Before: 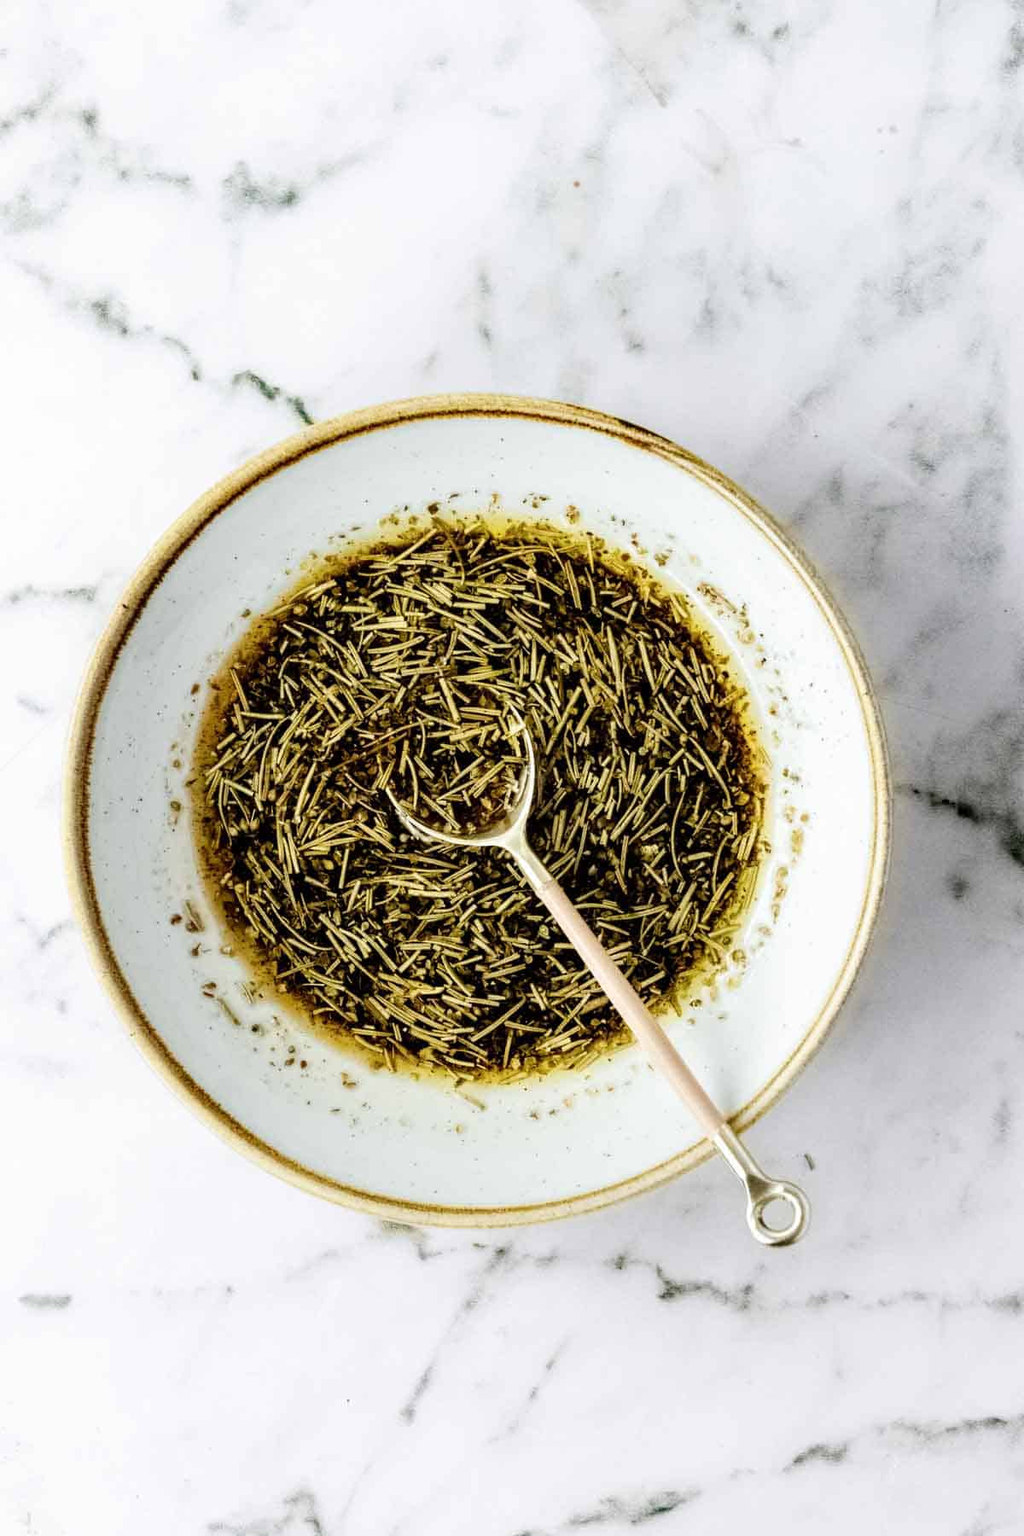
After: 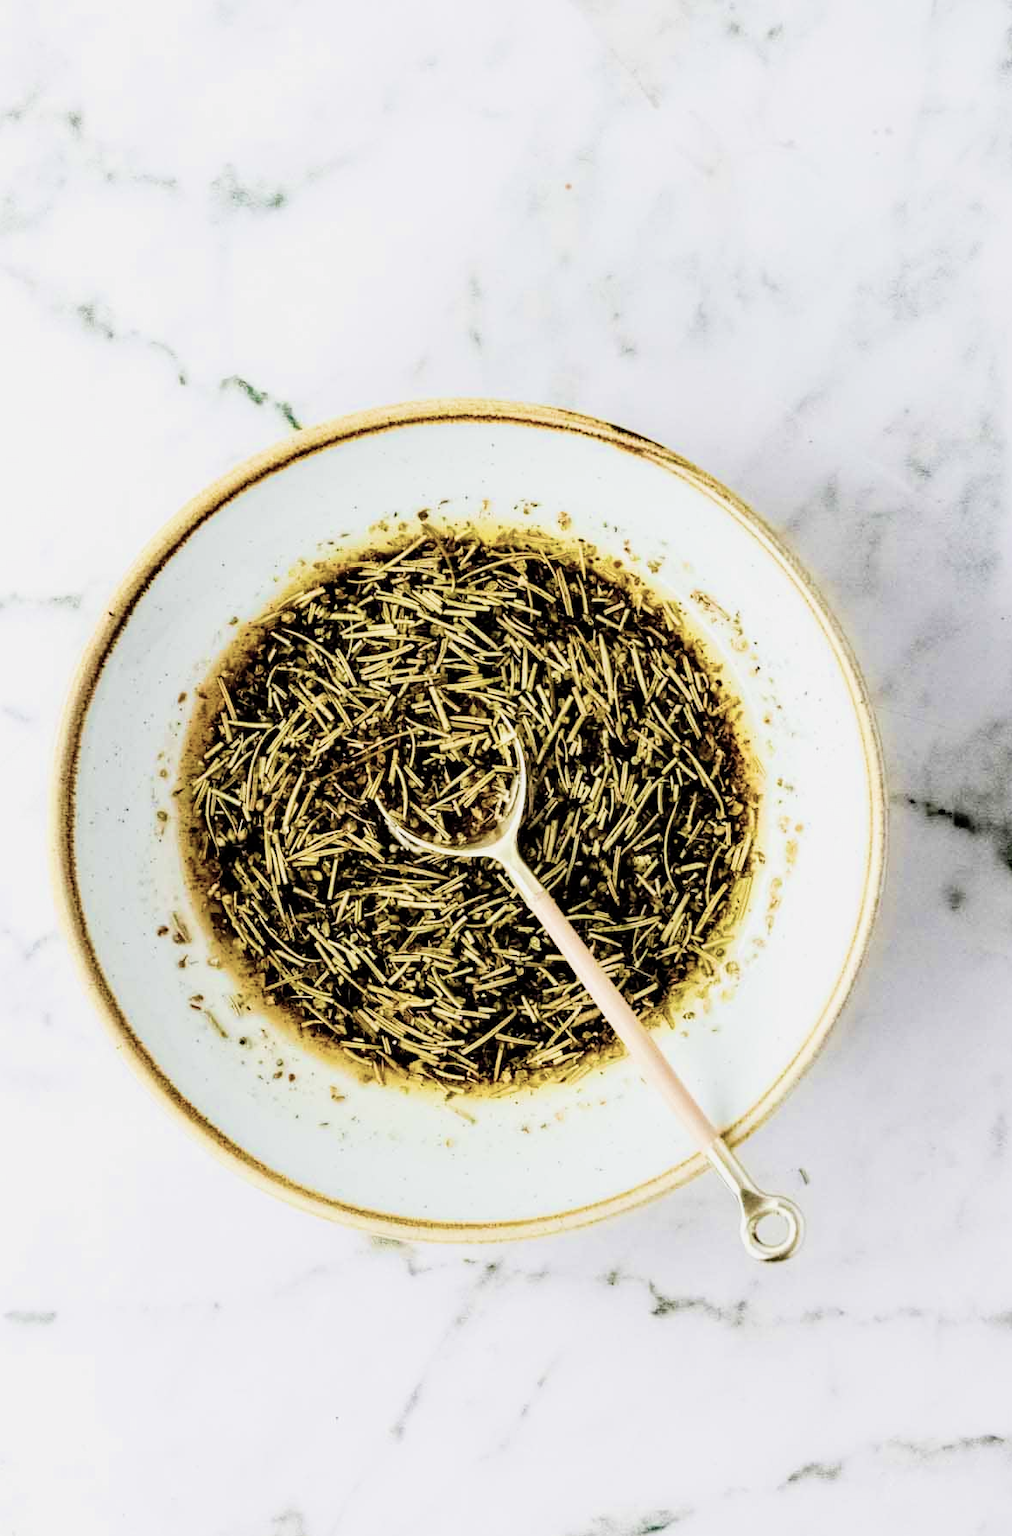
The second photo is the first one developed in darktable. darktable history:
crop and rotate: left 1.522%, right 0.734%, bottom 1.199%
velvia: strength 44.9%
contrast brightness saturation: contrast 0.056, brightness -0.009, saturation -0.237
exposure: black level correction 0, exposure 0.692 EV, compensate highlight preservation false
filmic rgb: black relative exposure -7.96 EV, white relative exposure 3.96 EV, hardness 4.18, contrast 0.997
